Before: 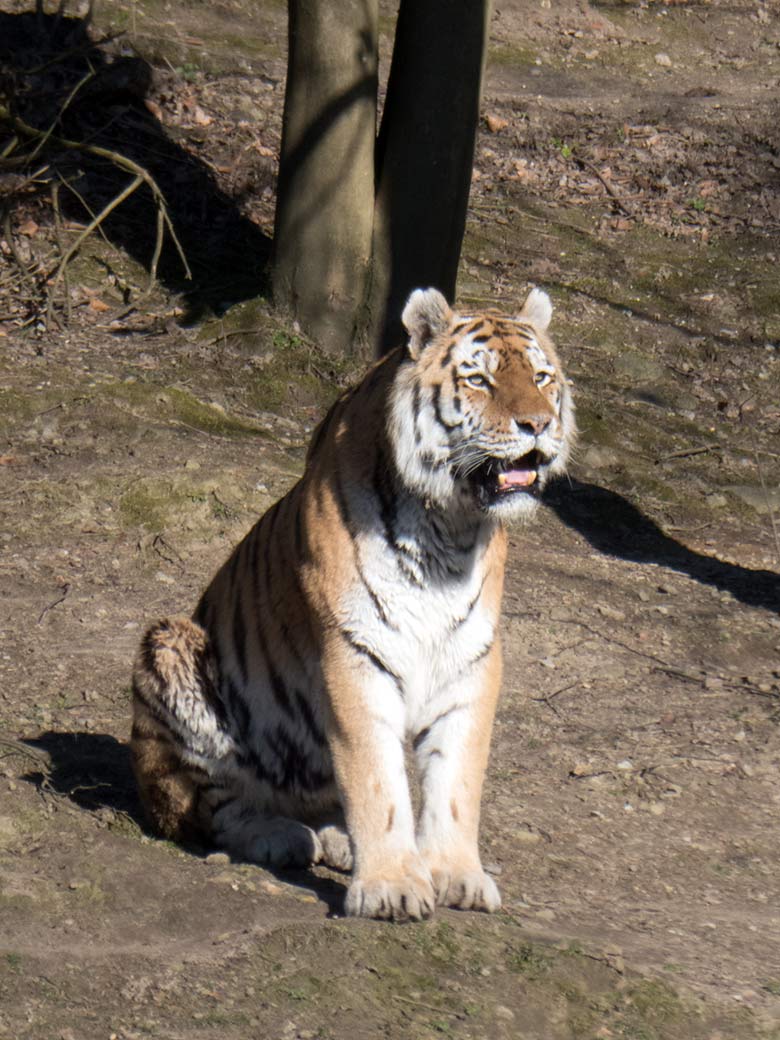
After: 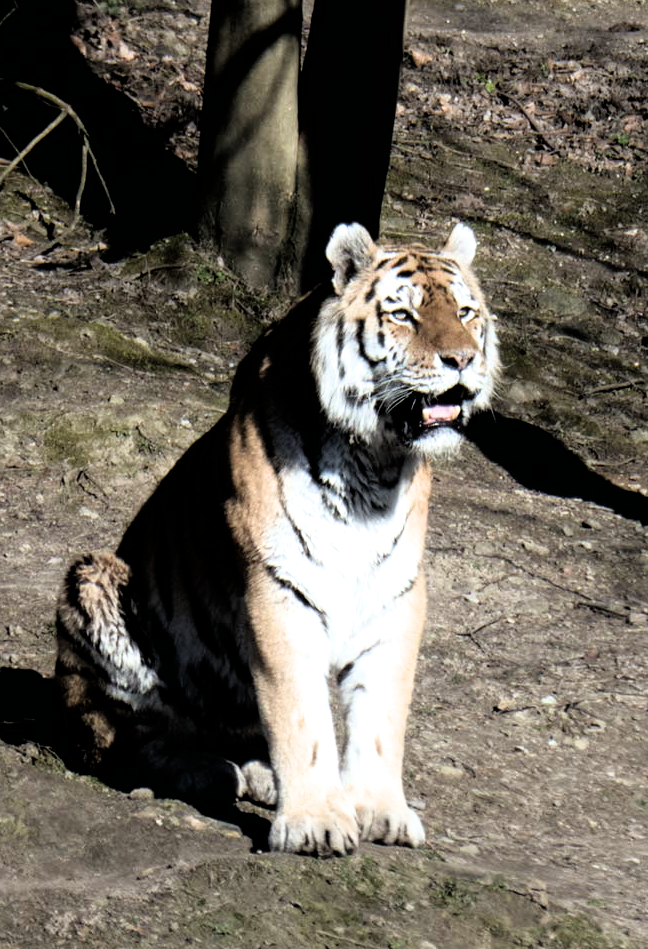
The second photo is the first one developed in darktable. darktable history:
crop: left 9.81%, top 6.326%, right 7.079%, bottom 2.373%
color calibration: illuminant as shot in camera, x 0.359, y 0.363, temperature 4562.45 K
filmic rgb: black relative exposure -3.61 EV, white relative exposure 2.15 EV, hardness 3.62
